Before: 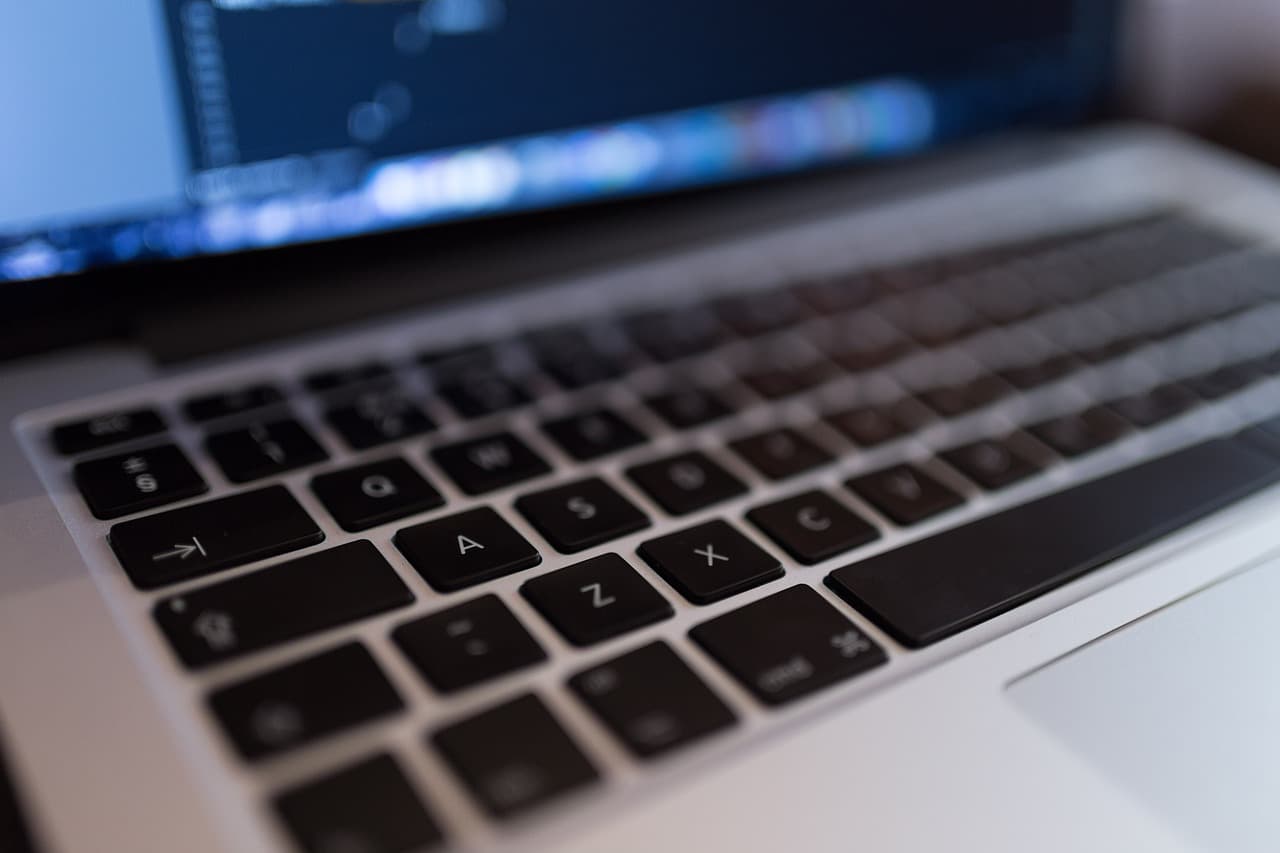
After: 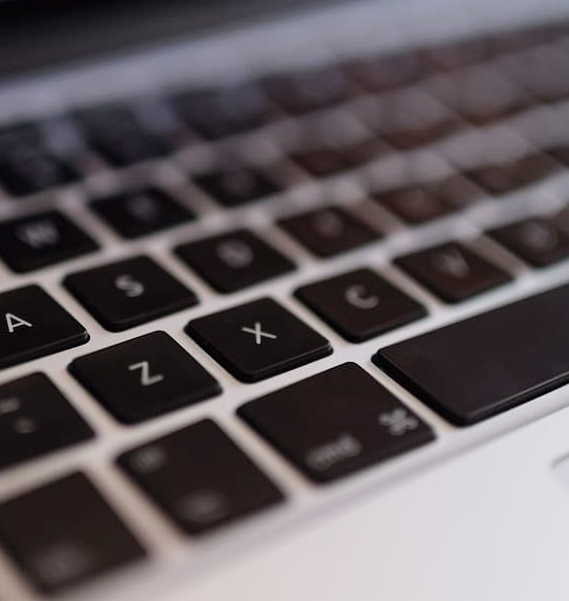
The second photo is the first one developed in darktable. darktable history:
tone curve: curves: ch0 [(0, 0) (0.003, 0.004) (0.011, 0.015) (0.025, 0.033) (0.044, 0.058) (0.069, 0.091) (0.1, 0.131) (0.136, 0.179) (0.177, 0.233) (0.224, 0.296) (0.277, 0.364) (0.335, 0.434) (0.399, 0.511) (0.468, 0.584) (0.543, 0.656) (0.623, 0.729) (0.709, 0.799) (0.801, 0.874) (0.898, 0.936) (1, 1)], preserve colors none
crop: left 35.353%, top 26.053%, right 20.171%, bottom 3.439%
